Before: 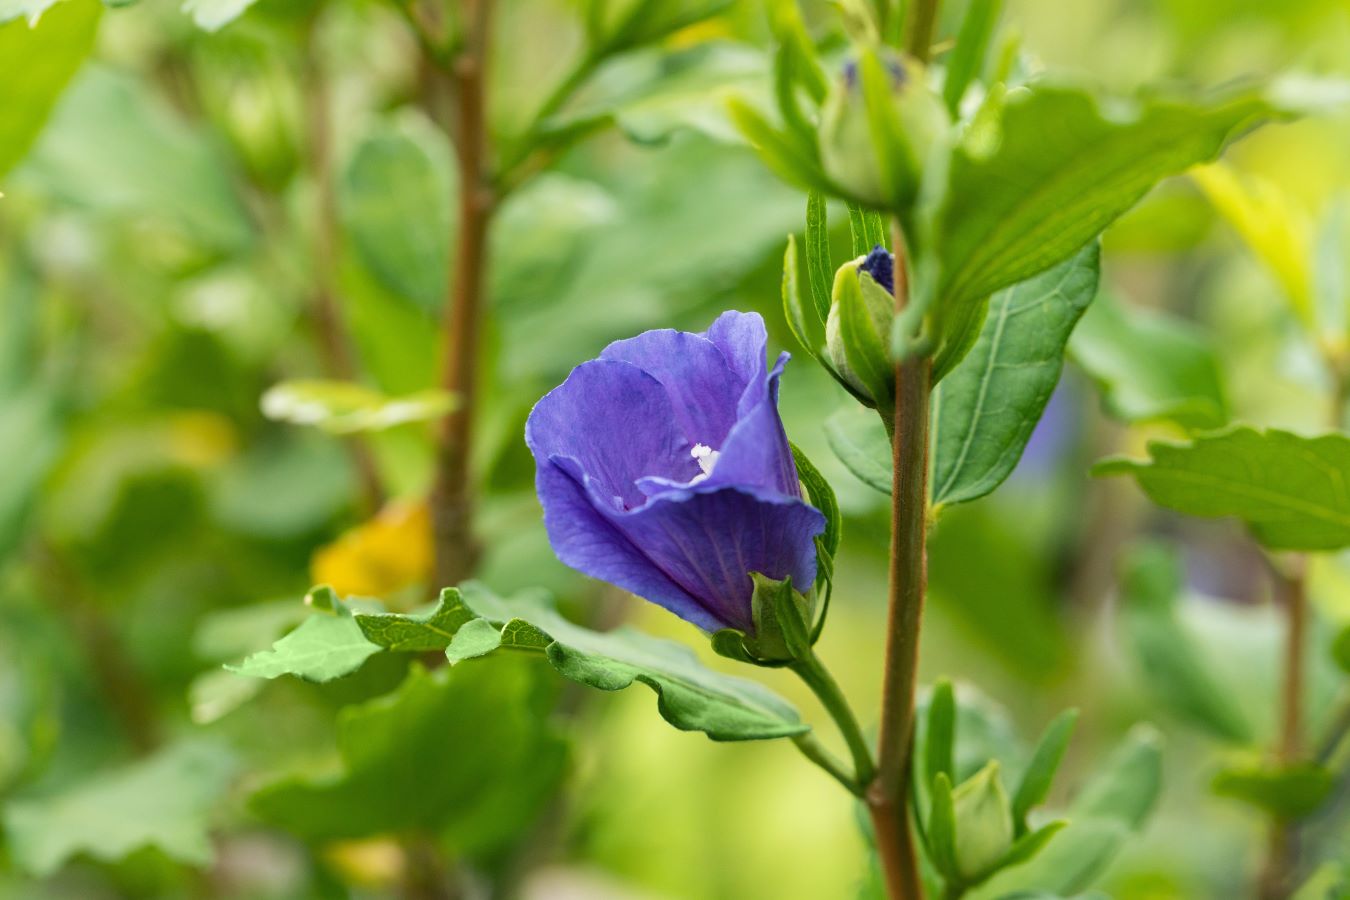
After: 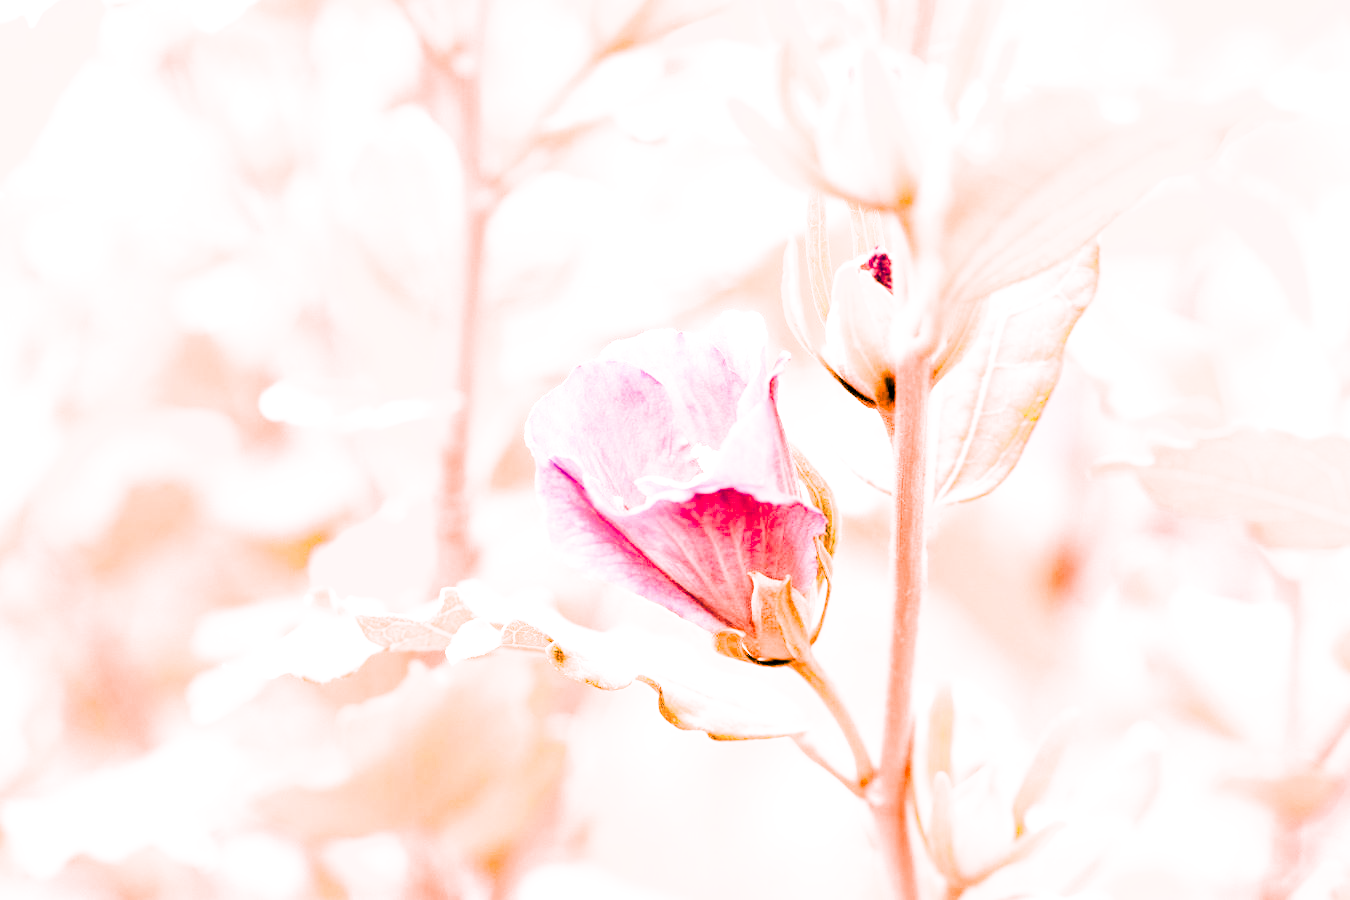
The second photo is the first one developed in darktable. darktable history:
color zones: curves: ch0 [(0.018, 0.548) (0.197, 0.654) (0.425, 0.447) (0.605, 0.658) (0.732, 0.579)]; ch1 [(0.105, 0.531) (0.224, 0.531) (0.386, 0.39) (0.618, 0.456) (0.732, 0.456) (0.956, 0.421)]; ch2 [(0.039, 0.583) (0.215, 0.465) (0.399, 0.544) (0.465, 0.548) (0.614, 0.447) (0.724, 0.43) (0.882, 0.623) (0.956, 0.632)]
filmic rgb: black relative exposure -5 EV, white relative exposure 3.5 EV, hardness 3.19, contrast 1.4, highlights saturation mix -50%
color correction: saturation 1.34
exposure: black level correction 0, exposure 1.6 EV, compensate exposure bias true, compensate highlight preservation false
color balance: output saturation 110%
white balance: red 4.26, blue 1.802
levels: levels [0.116, 0.574, 1]
